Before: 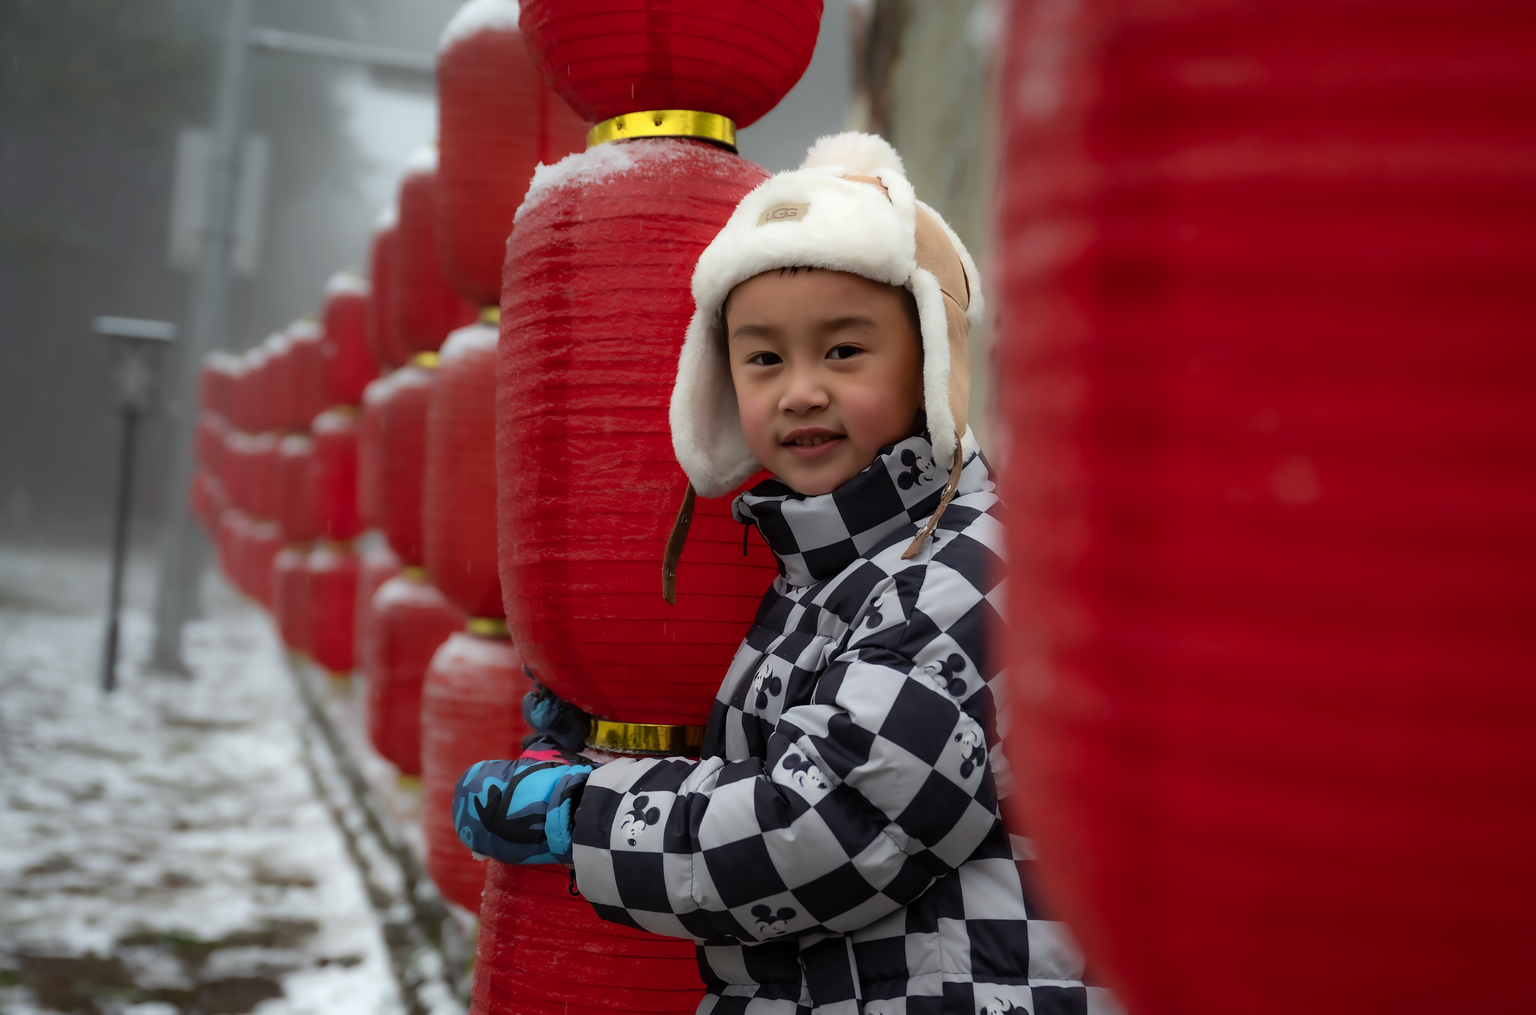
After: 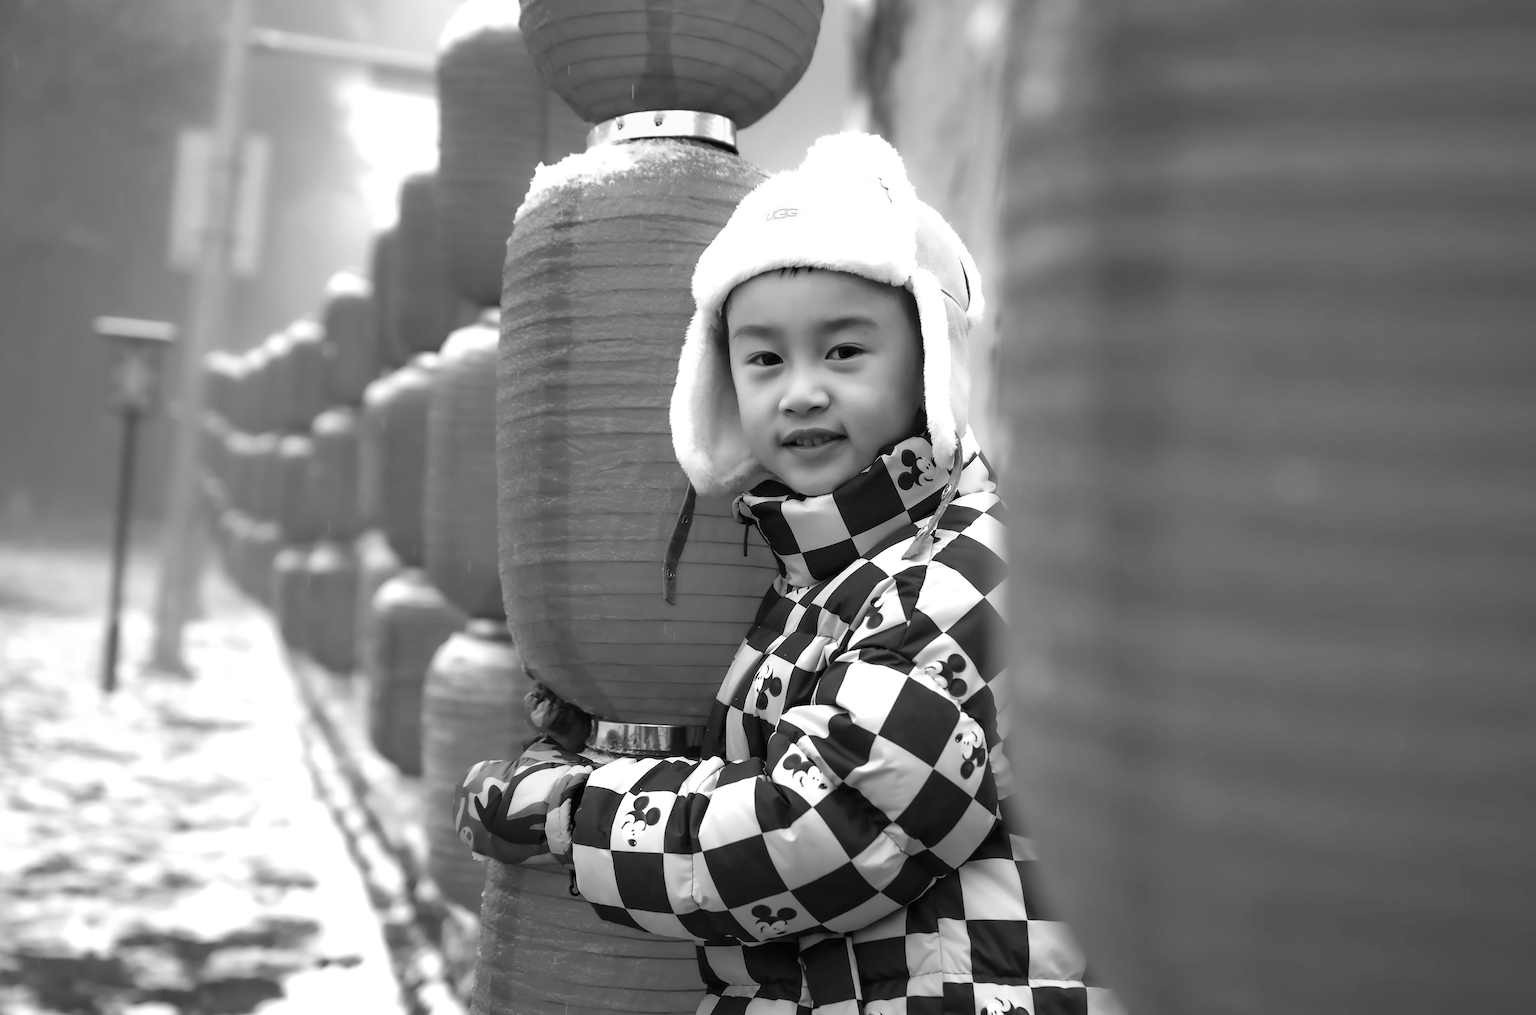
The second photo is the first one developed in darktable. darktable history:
exposure: black level correction 0, exposure 1.2 EV, compensate highlight preservation false
color zones: curves: ch1 [(0, -0.014) (0.143, -0.013) (0.286, -0.013) (0.429, -0.016) (0.571, -0.019) (0.714, -0.015) (0.857, 0.002) (1, -0.014)]
velvia: on, module defaults
contrast brightness saturation: contrast 0.039, saturation 0.071
